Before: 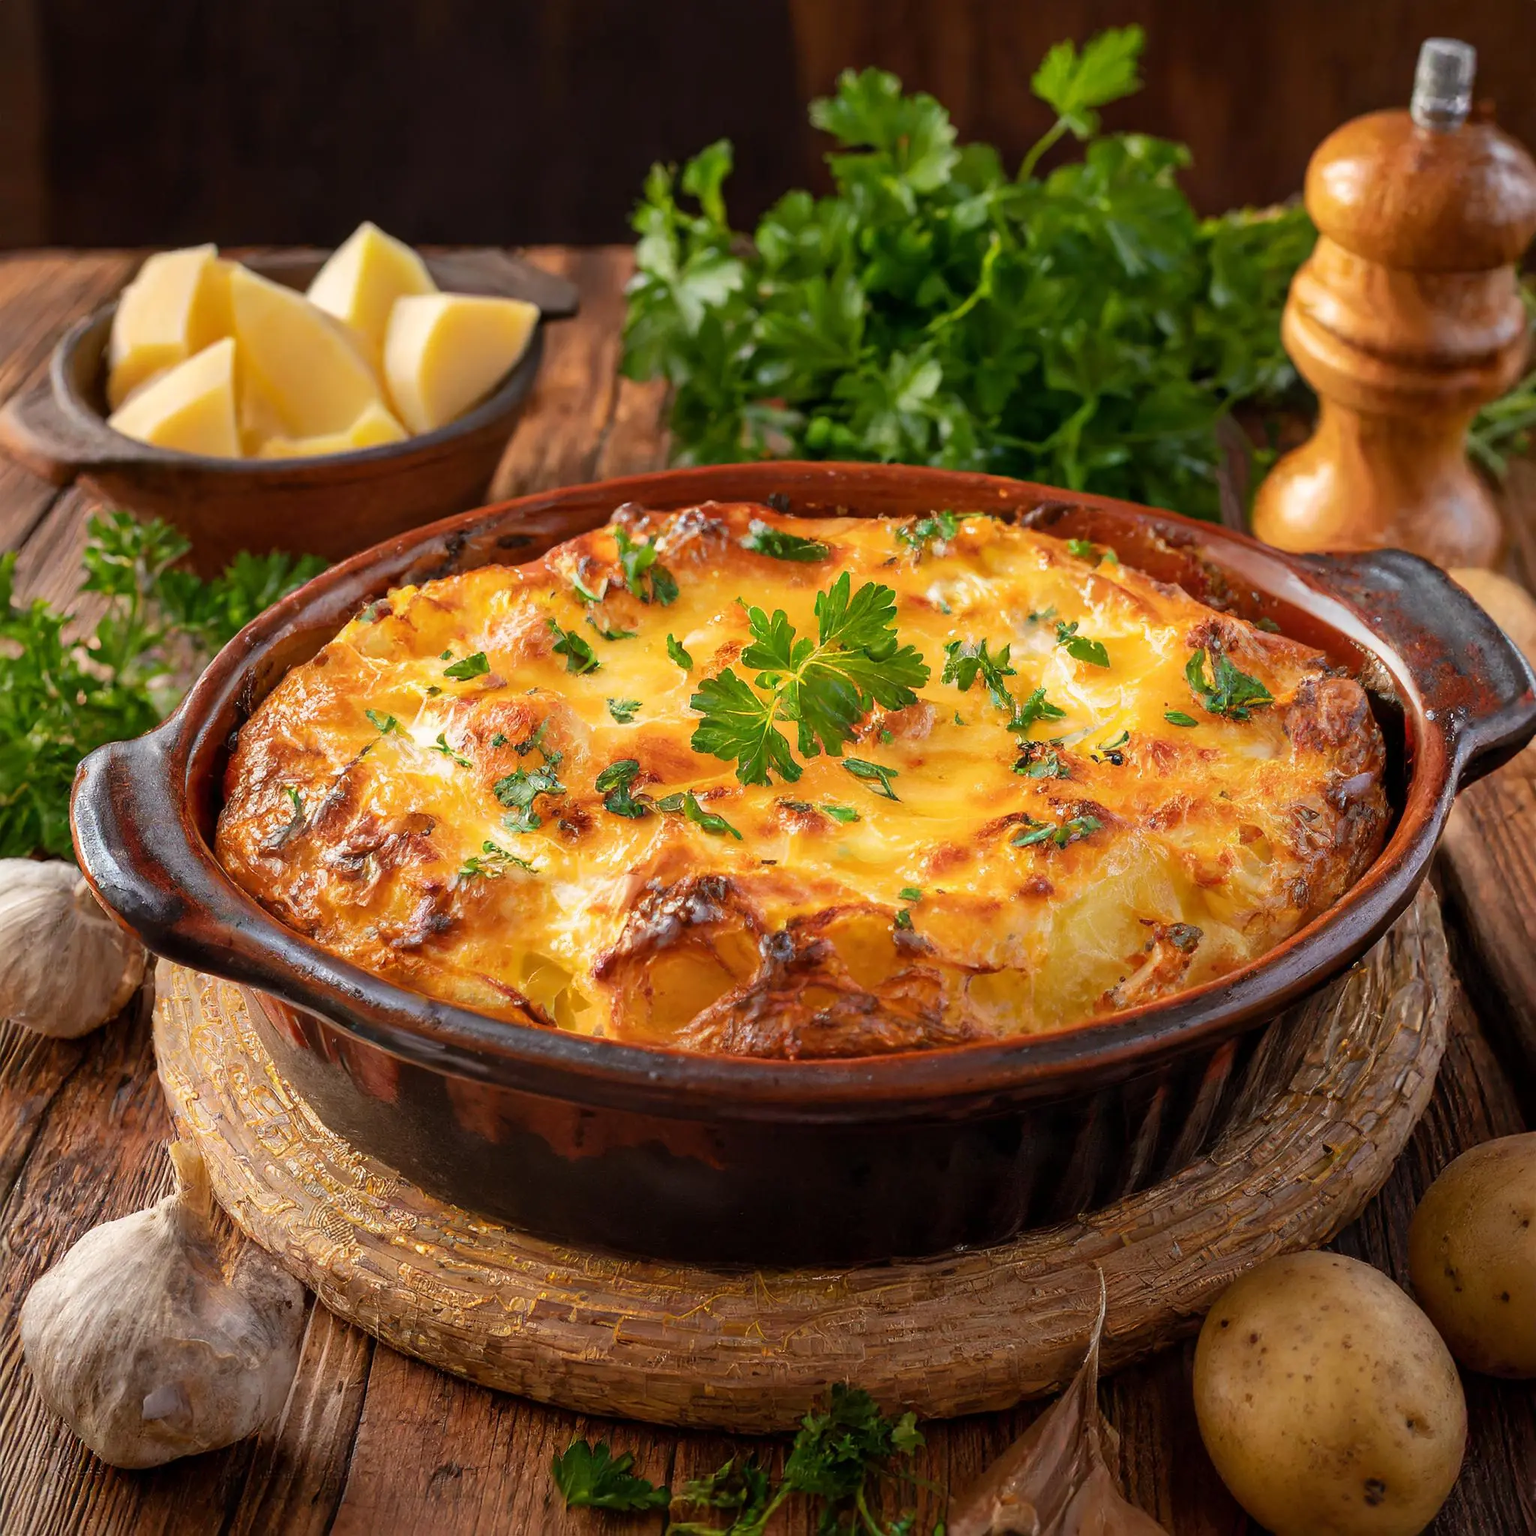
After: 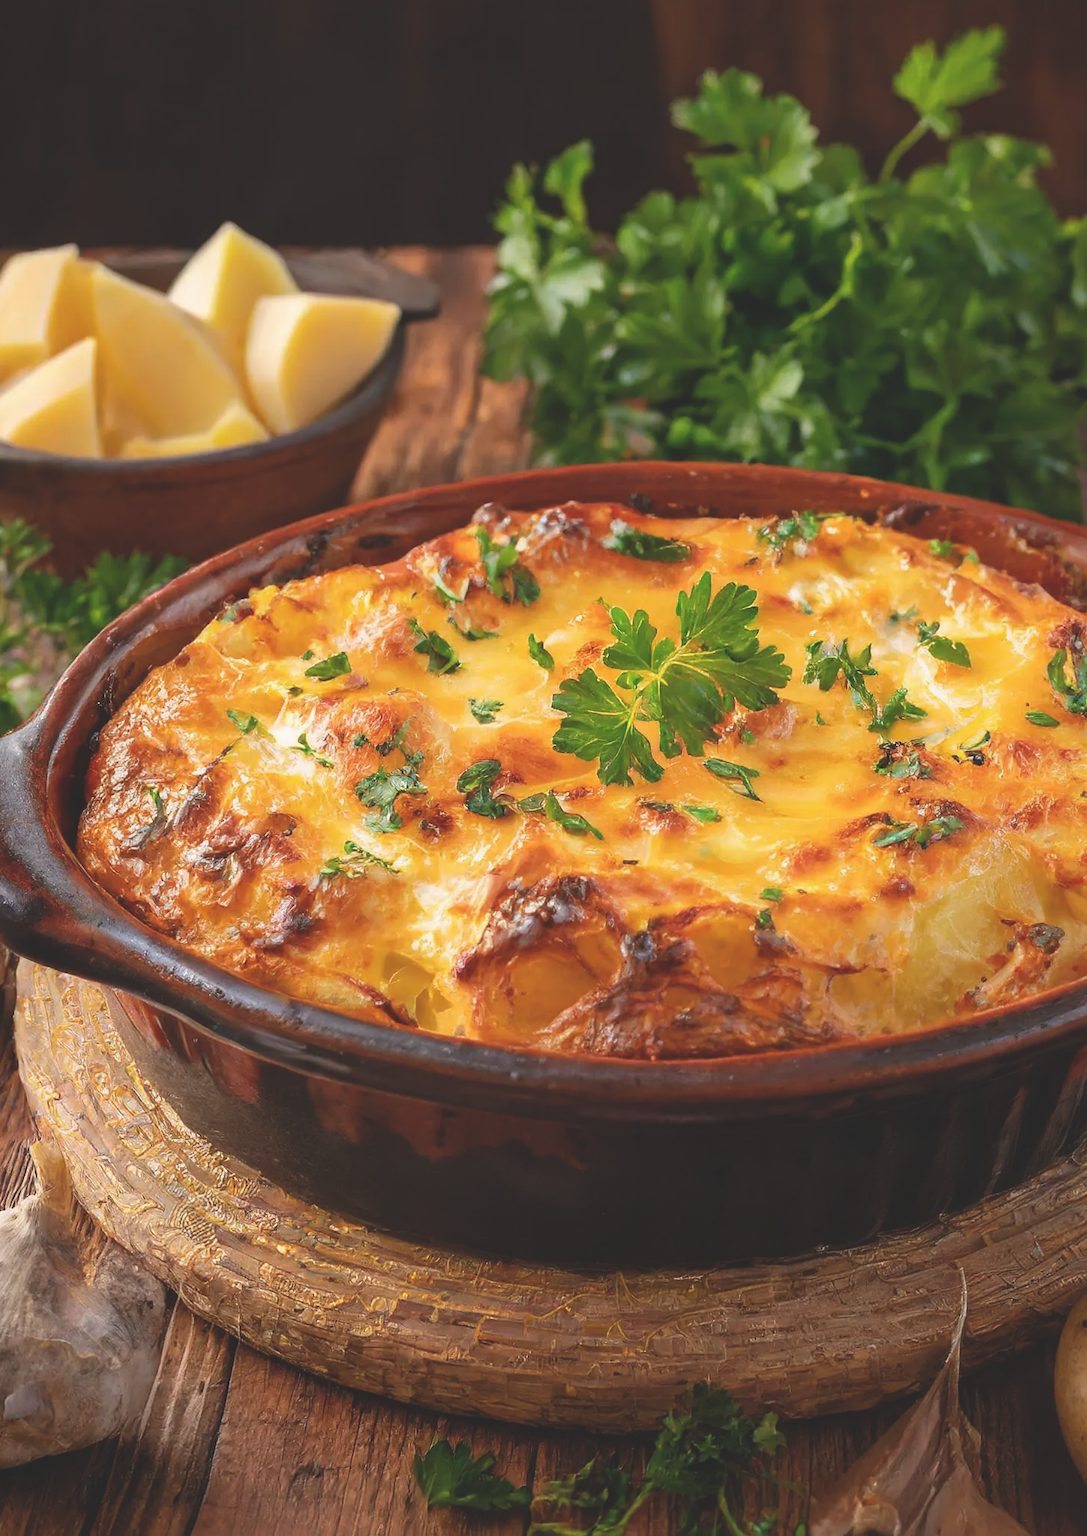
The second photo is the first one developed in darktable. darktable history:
exposure: black level correction -0.022, exposure -0.036 EV, compensate highlight preservation false
crop and rotate: left 9.04%, right 20.138%
